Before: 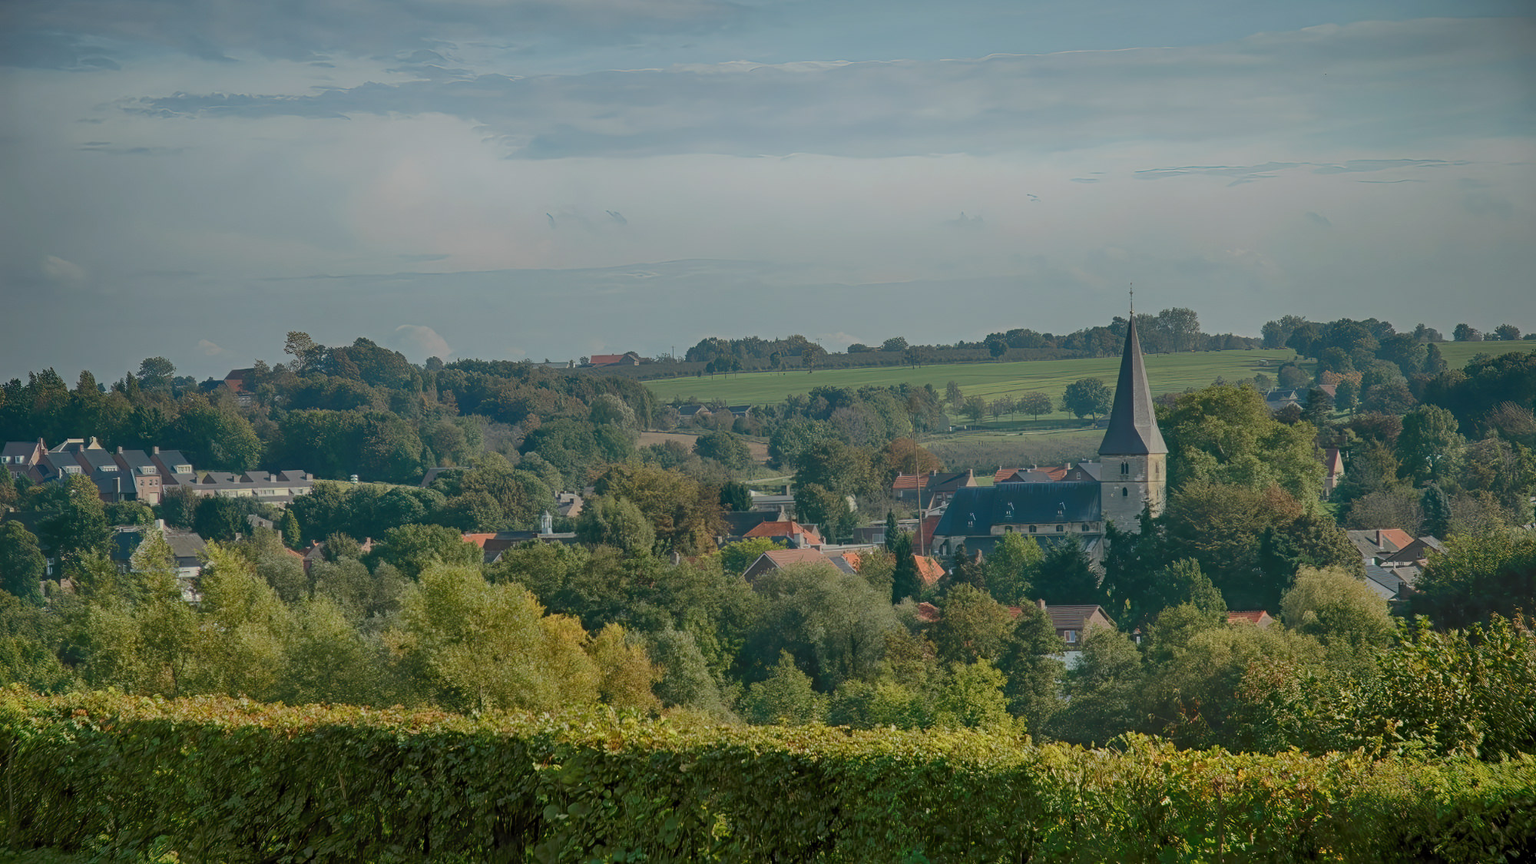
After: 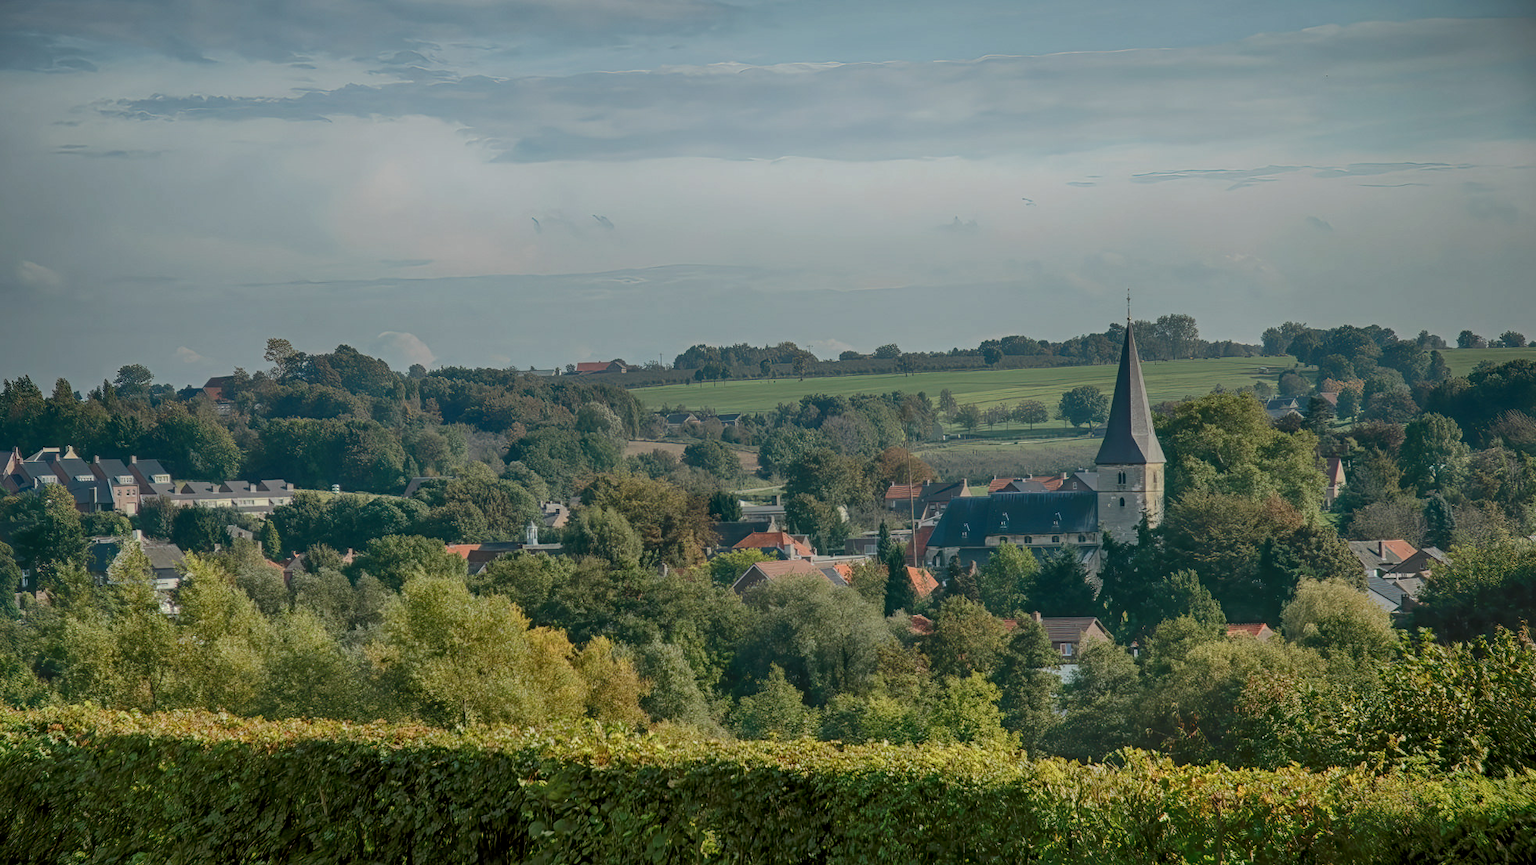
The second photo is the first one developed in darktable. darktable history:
local contrast: detail 130%
crop: left 1.691%, right 0.278%, bottom 1.729%
